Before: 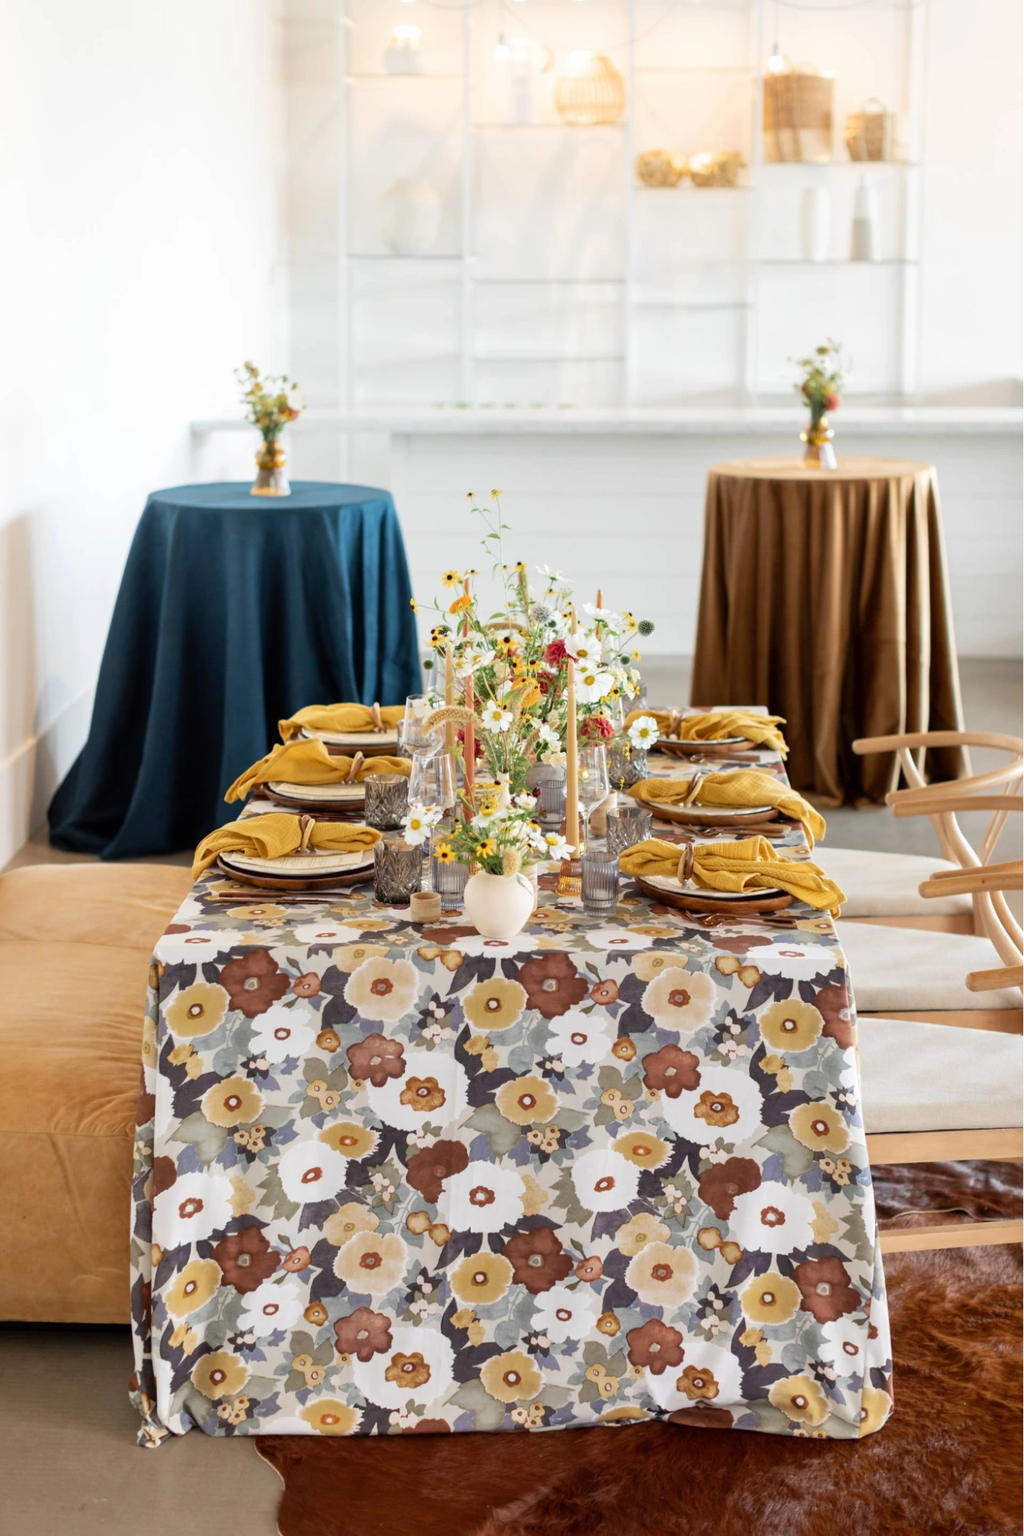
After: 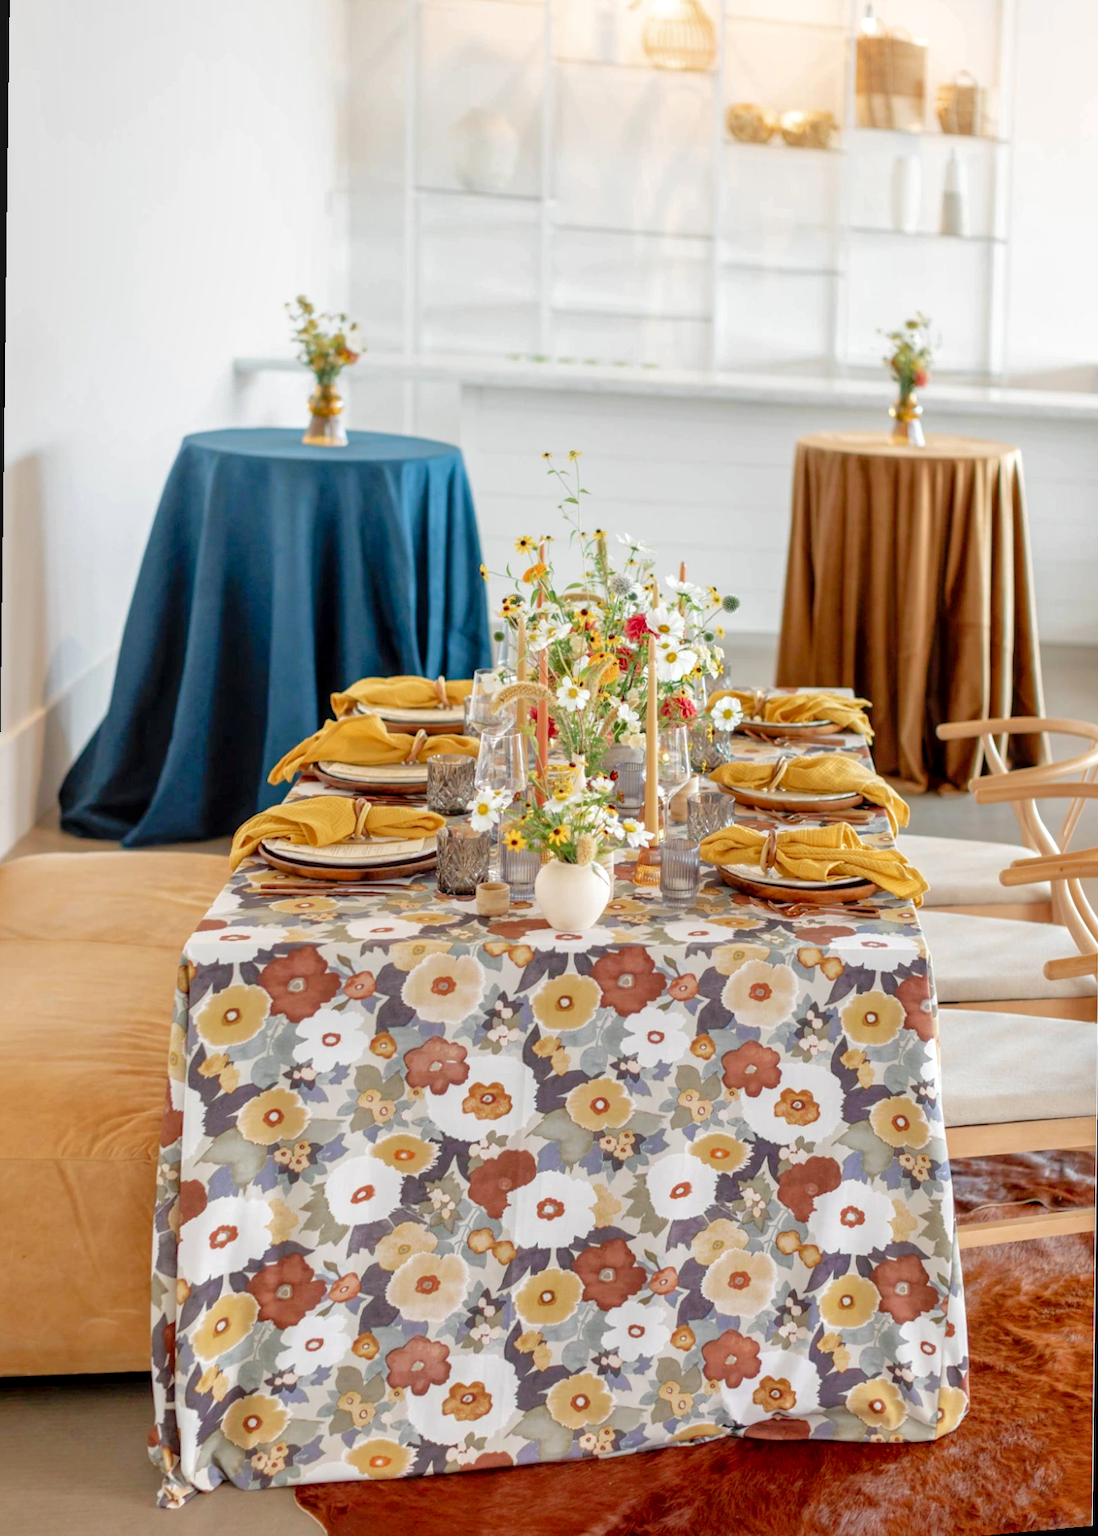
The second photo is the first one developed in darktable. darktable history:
local contrast: on, module defaults
tone curve: curves: ch0 [(0, 0) (0.004, 0.008) (0.077, 0.156) (0.169, 0.29) (0.774, 0.774) (1, 1)], color space Lab, linked channels, preserve colors none
rotate and perspective: rotation 0.679°, lens shift (horizontal) 0.136, crop left 0.009, crop right 0.991, crop top 0.078, crop bottom 0.95
